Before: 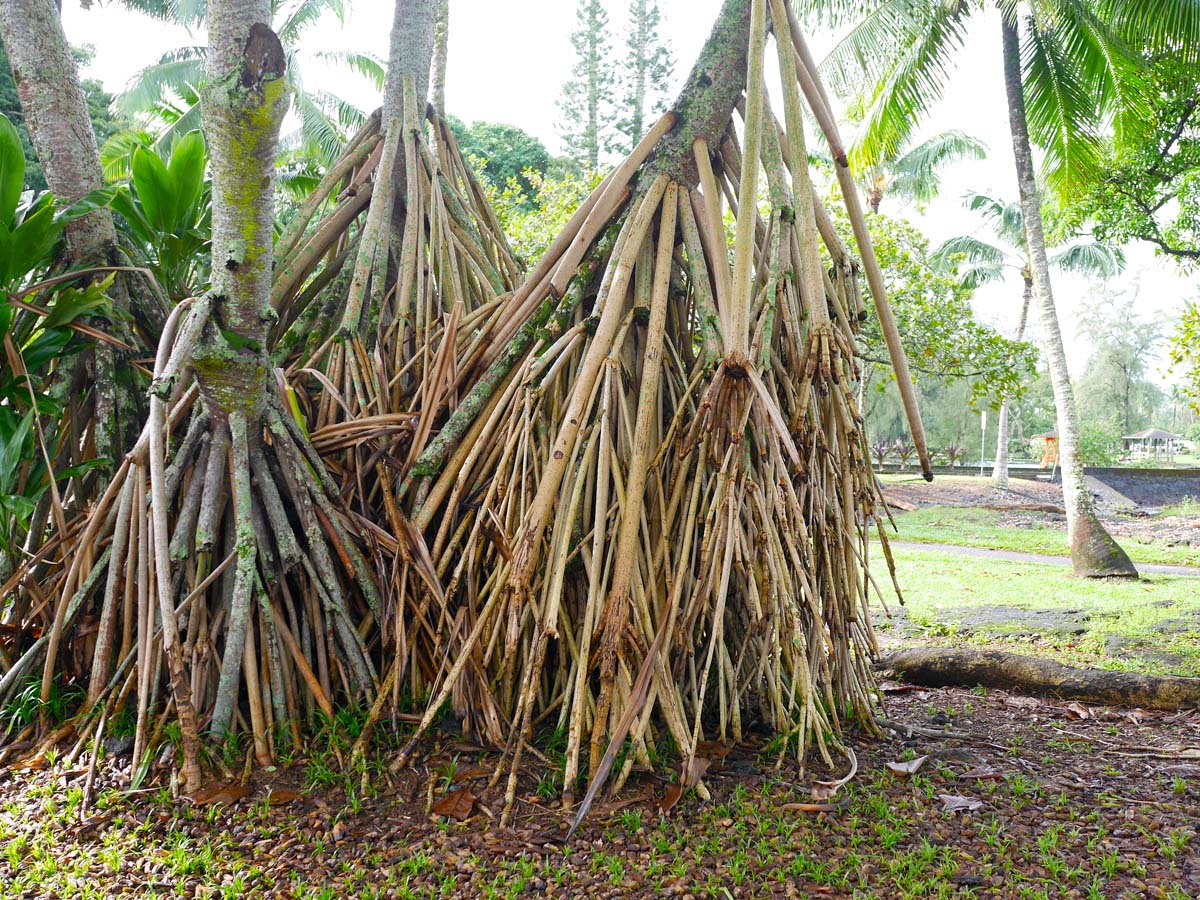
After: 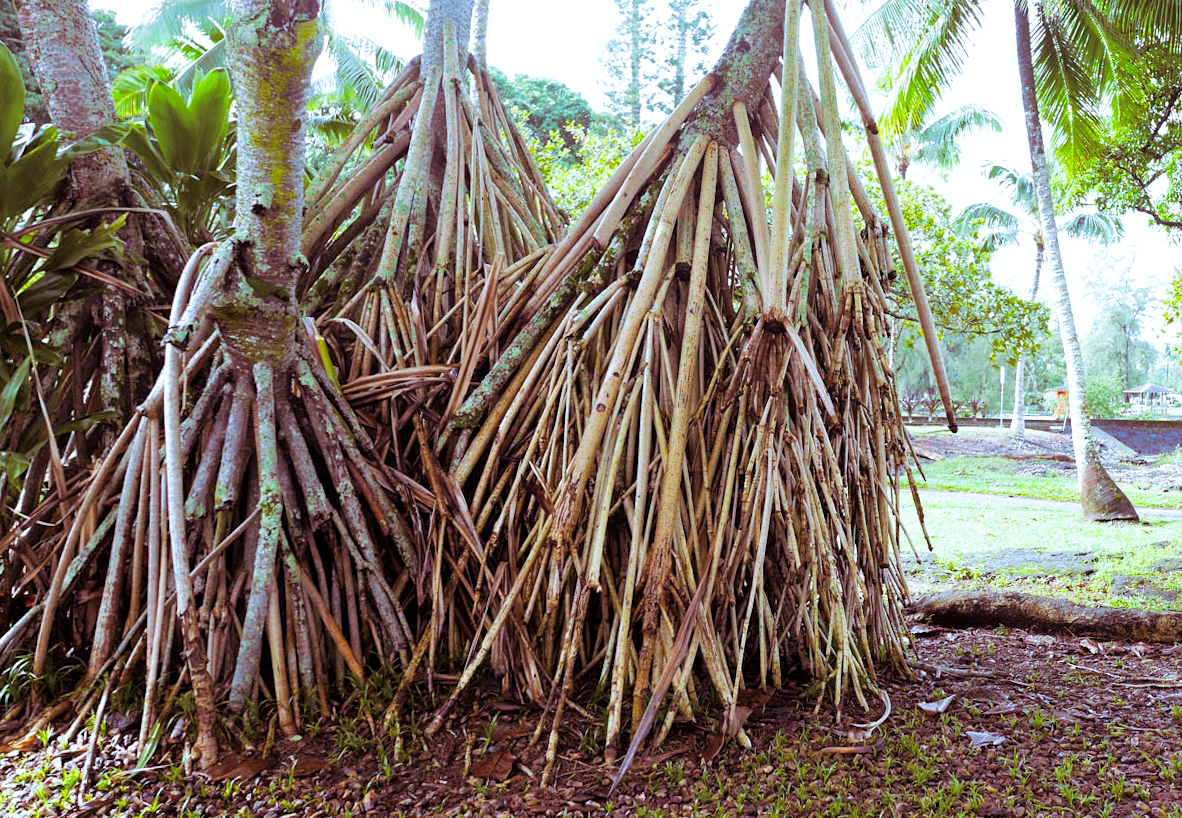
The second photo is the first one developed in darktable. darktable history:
rotate and perspective: rotation -0.013°, lens shift (vertical) -0.027, lens shift (horizontal) 0.178, crop left 0.016, crop right 0.989, crop top 0.082, crop bottom 0.918
filmic rgb: black relative exposure -12 EV, white relative exposure 2.8 EV, threshold 3 EV, target black luminance 0%, hardness 8.06, latitude 70.41%, contrast 1.14, highlights saturation mix 10%, shadows ↔ highlights balance -0.388%, color science v4 (2020), iterations of high-quality reconstruction 10, contrast in shadows soft, contrast in highlights soft, enable highlight reconstruction true
split-toning: highlights › hue 180°
color balance: contrast fulcrum 17.78%
exposure: exposure 0.15 EV, compensate highlight preservation false
white balance: red 0.926, green 1.003, blue 1.133
